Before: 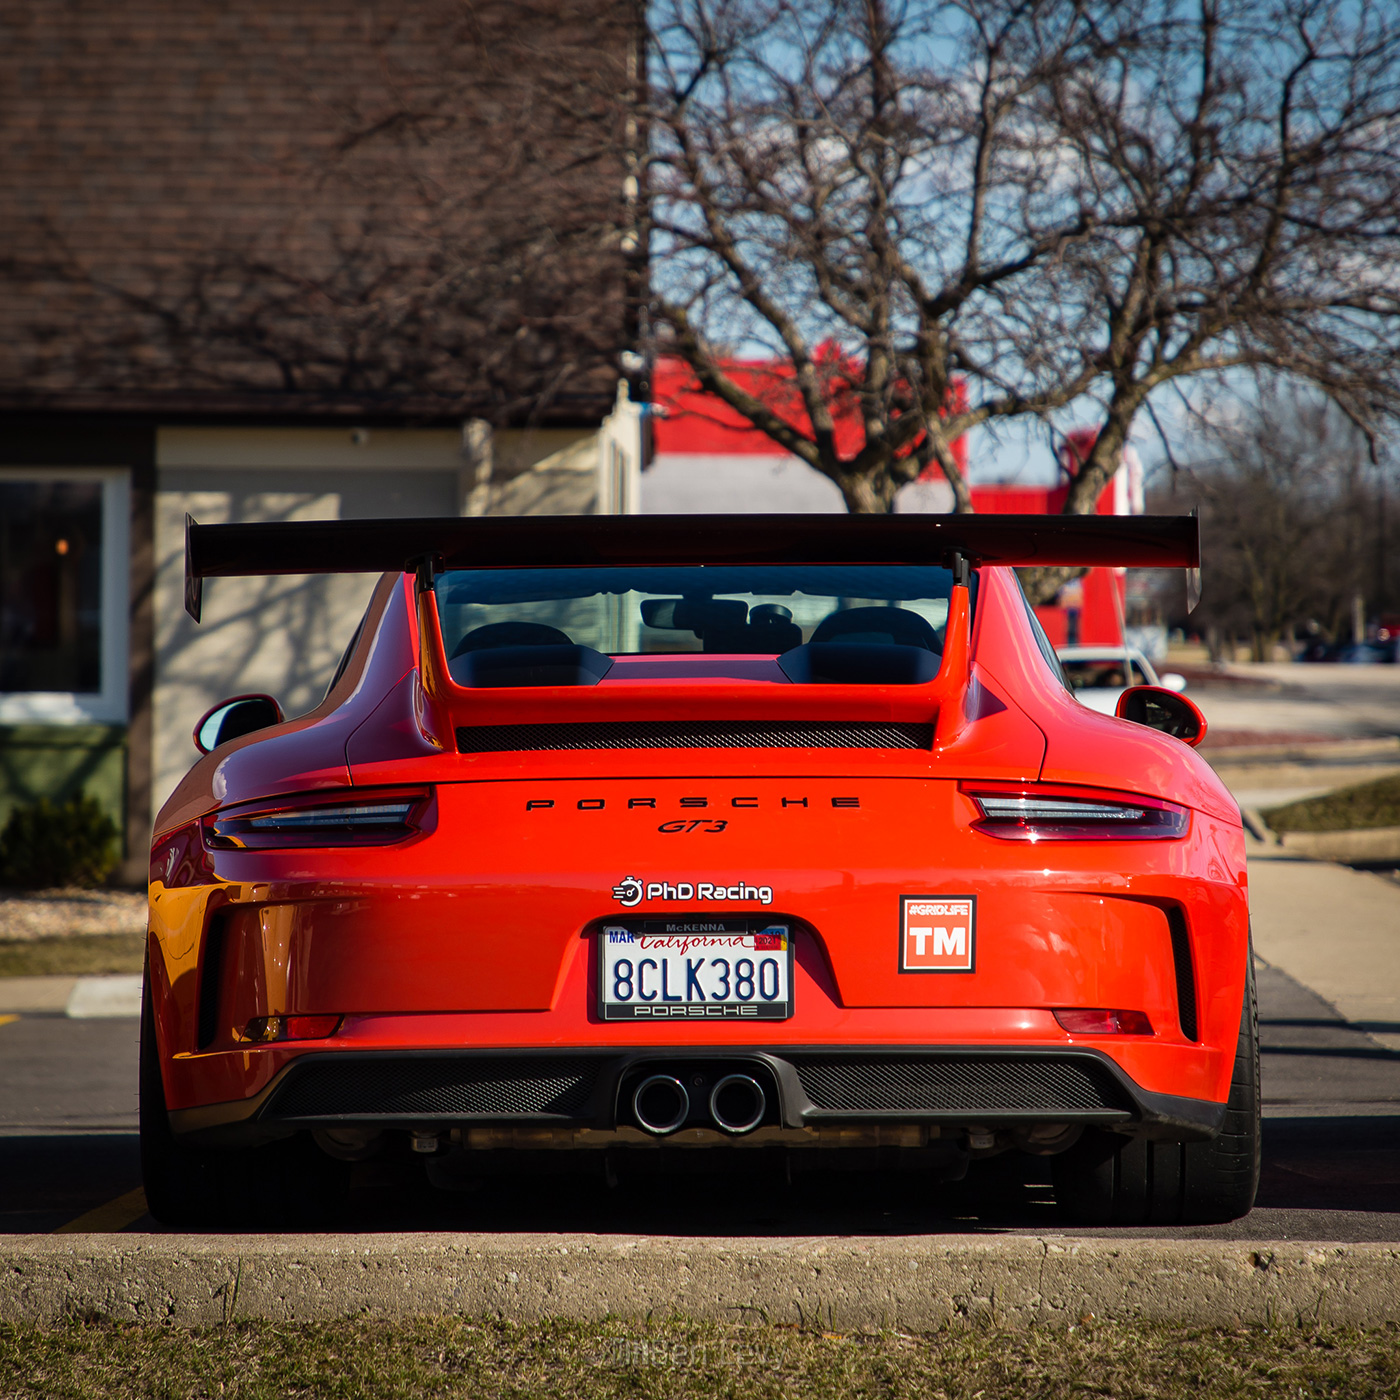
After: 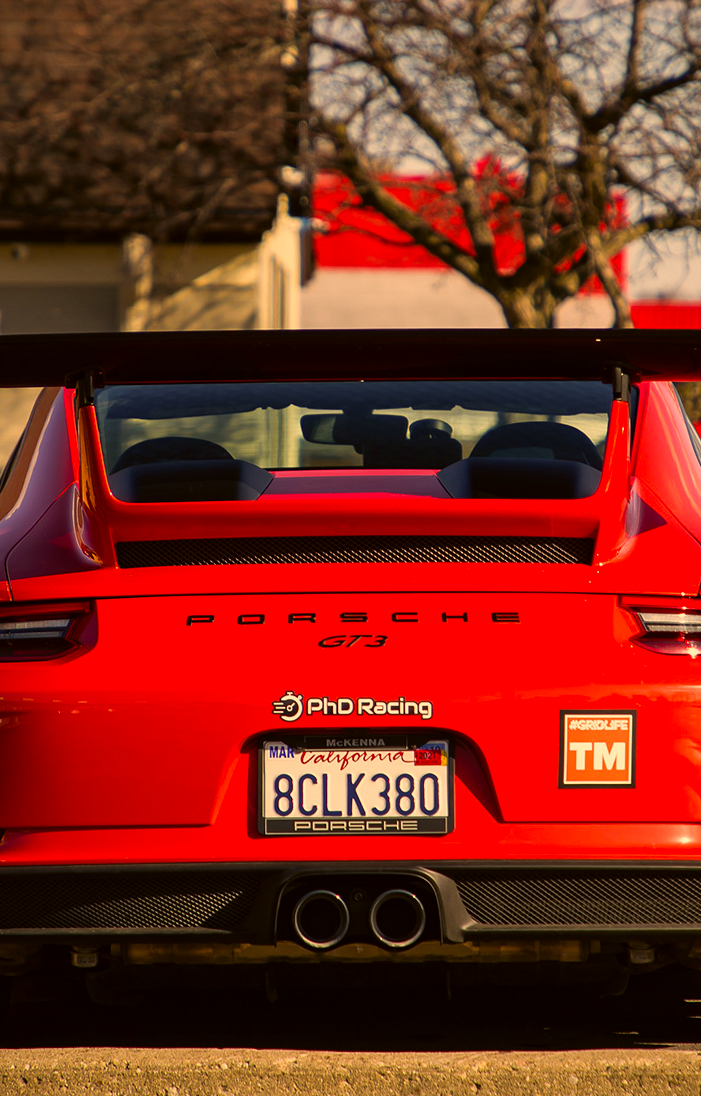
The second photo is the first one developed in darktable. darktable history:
color correction: highlights a* 18.53, highlights b* 35.49, shadows a* 0.982, shadows b* 6.55, saturation 1.03
crop and rotate: angle 0.018°, left 24.348%, top 13.218%, right 25.525%, bottom 8.467%
